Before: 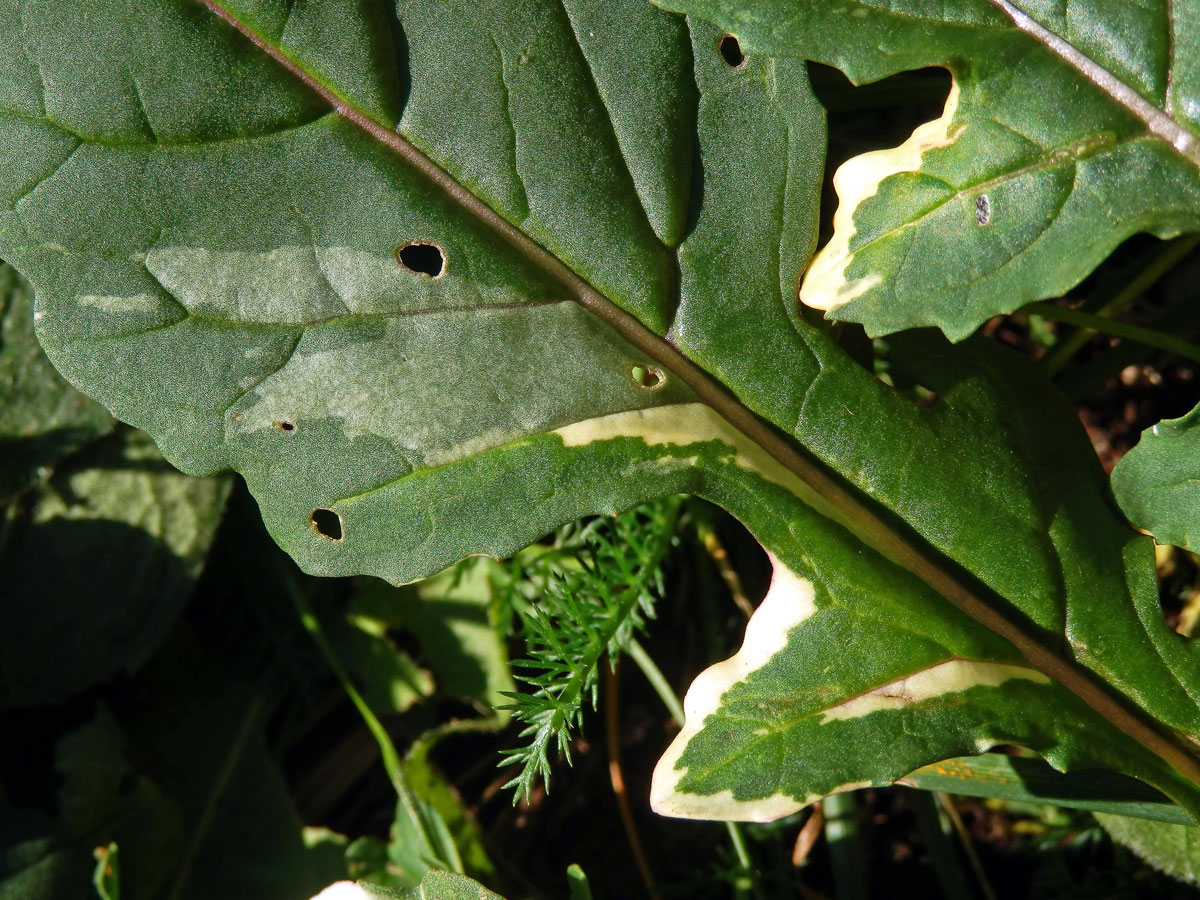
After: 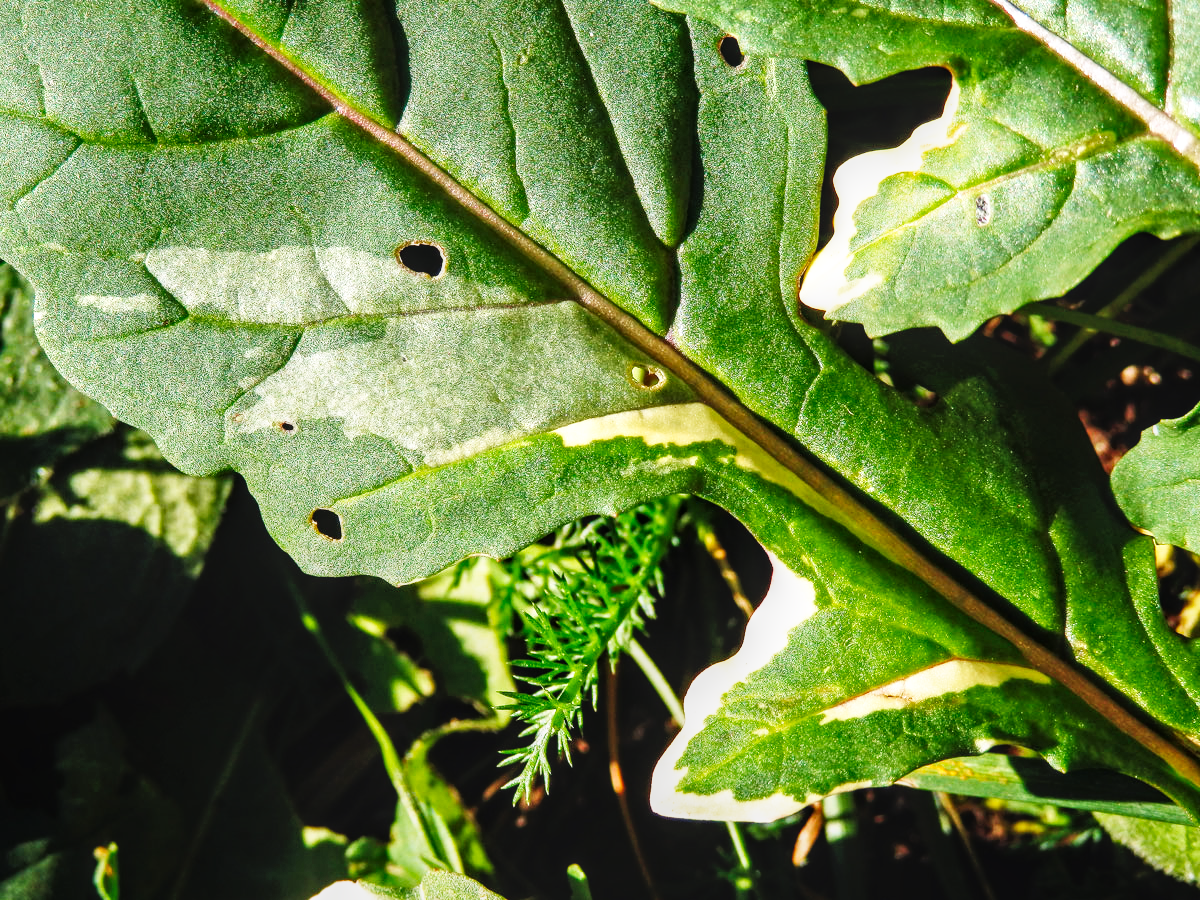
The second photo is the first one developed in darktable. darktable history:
tone equalizer: -8 EV -0.563 EV, edges refinement/feathering 500, mask exposure compensation -1.57 EV, preserve details no
base curve: curves: ch0 [(0, 0) (0.007, 0.004) (0.027, 0.03) (0.046, 0.07) (0.207, 0.54) (0.442, 0.872) (0.673, 0.972) (1, 1)], preserve colors none
local contrast: on, module defaults
color calibration: illuminant same as pipeline (D50), adaptation none (bypass), x 0.334, y 0.333, temperature 5010.21 K
color balance rgb: highlights gain › chroma 1.069%, highlights gain › hue 60.22°, global offset › luminance 0.467%, perceptual saturation grading › global saturation 0.412%
